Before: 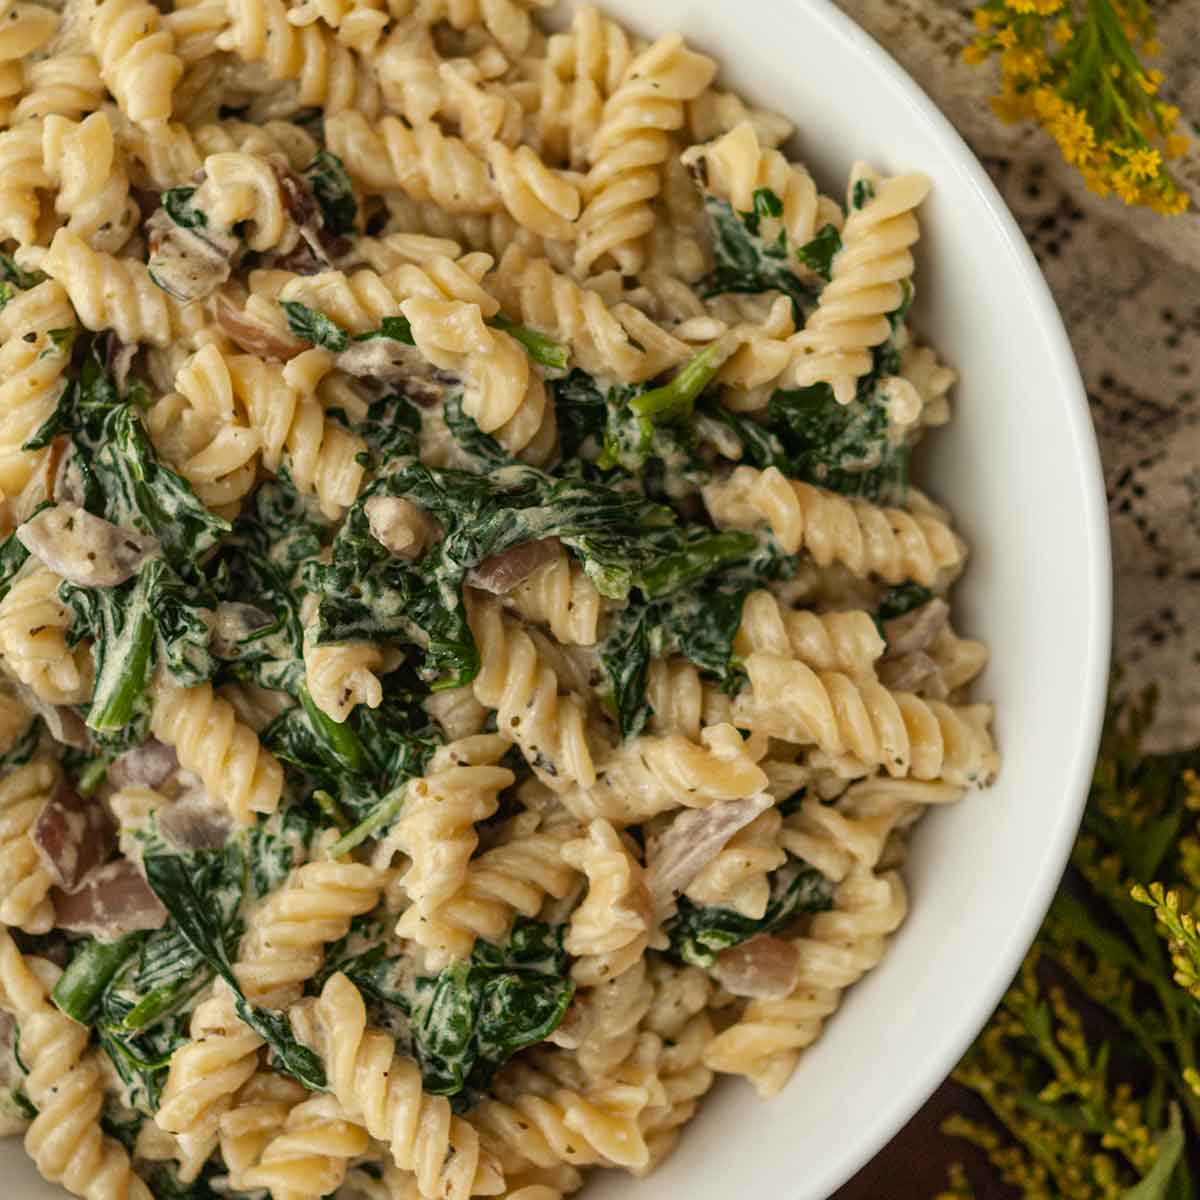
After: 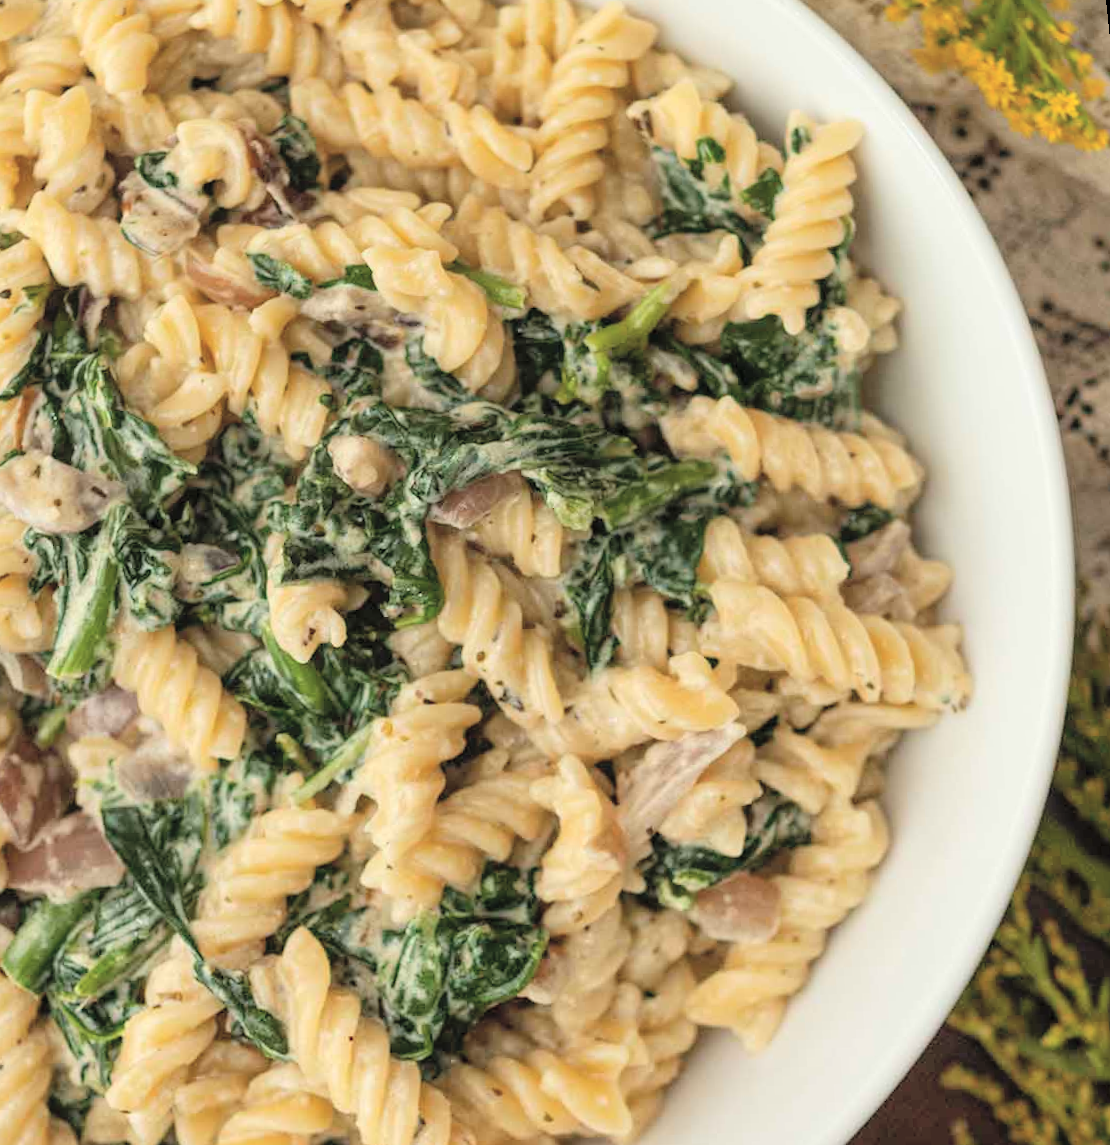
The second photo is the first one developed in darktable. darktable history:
global tonemap: drago (0.7, 100)
rotate and perspective: rotation -1.68°, lens shift (vertical) -0.146, crop left 0.049, crop right 0.912, crop top 0.032, crop bottom 0.96
